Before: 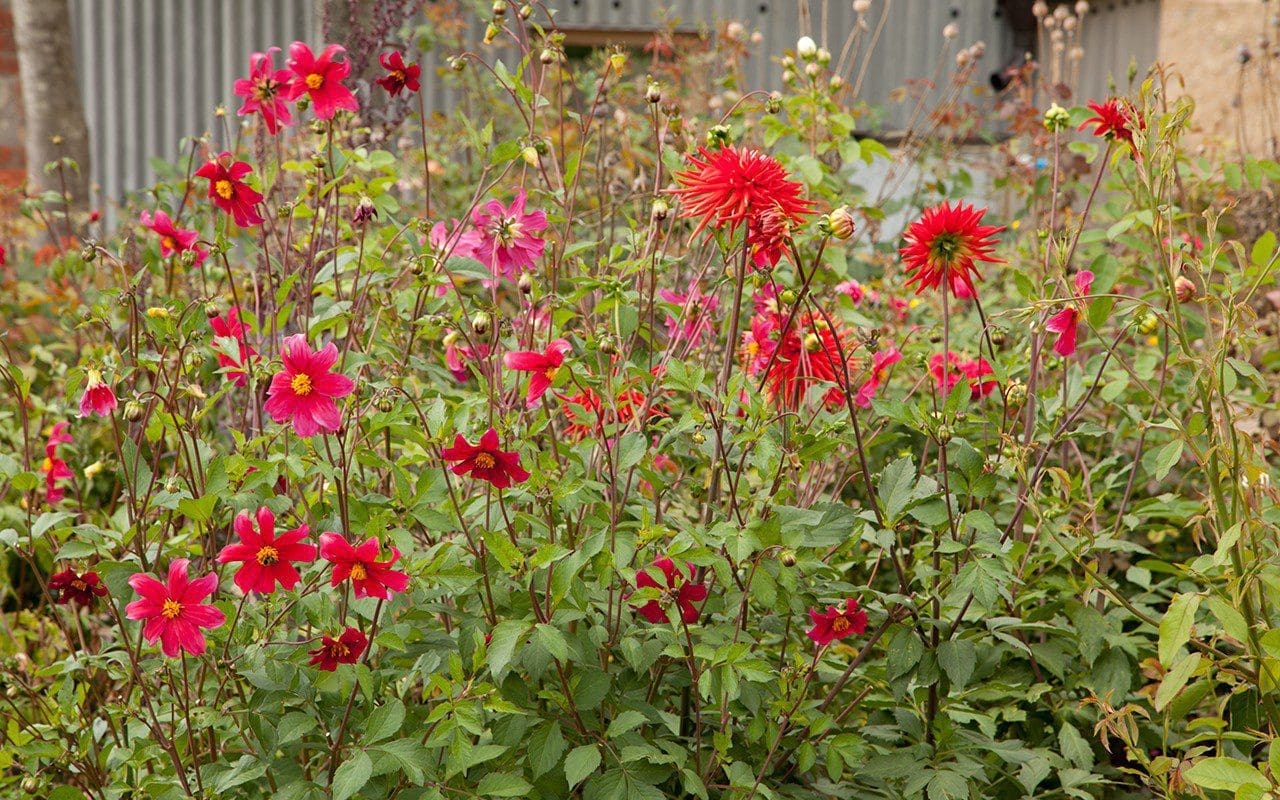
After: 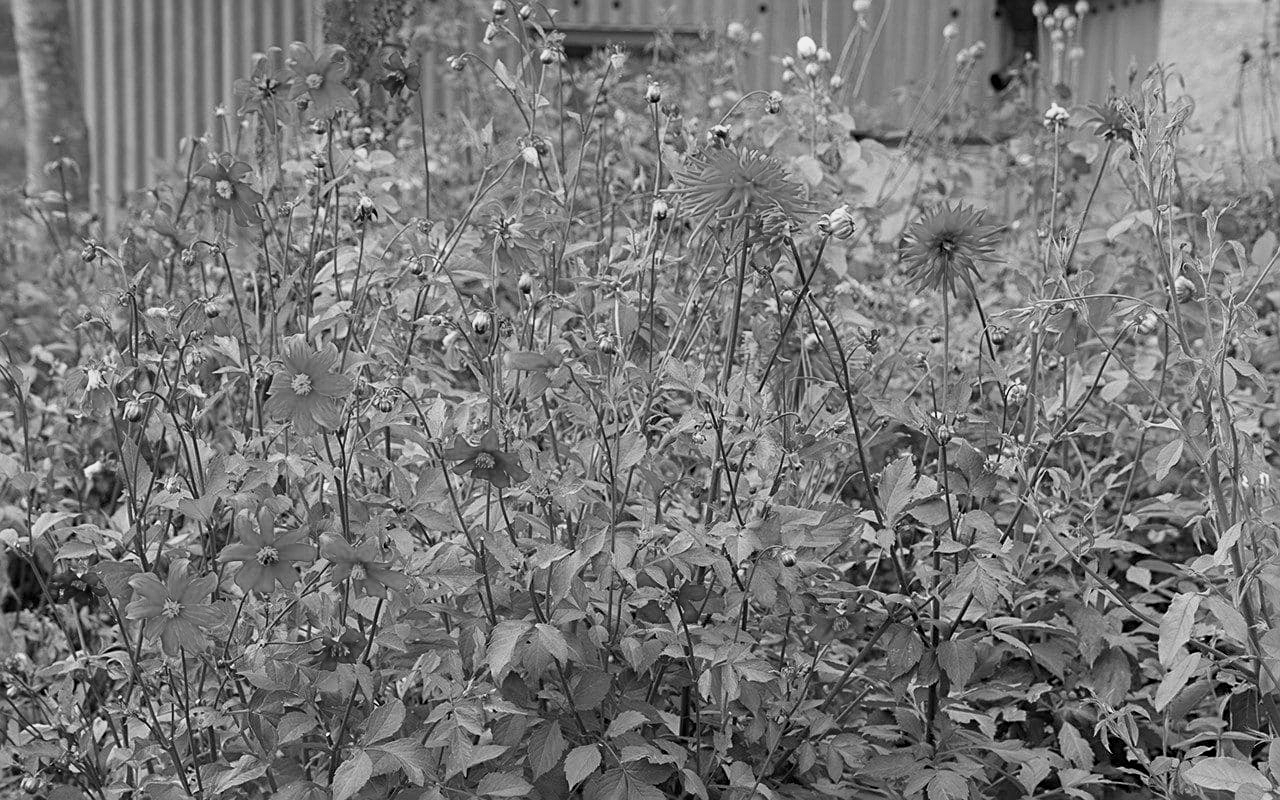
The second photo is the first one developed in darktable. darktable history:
sharpen: radius 2.167, amount 0.381, threshold 0
velvia: strength 15%
monochrome: a -74.22, b 78.2
white balance: red 1.138, green 0.996, blue 0.812
color zones: curves: ch1 [(0.235, 0.558) (0.75, 0.5)]; ch2 [(0.25, 0.462) (0.749, 0.457)], mix 40.67%
